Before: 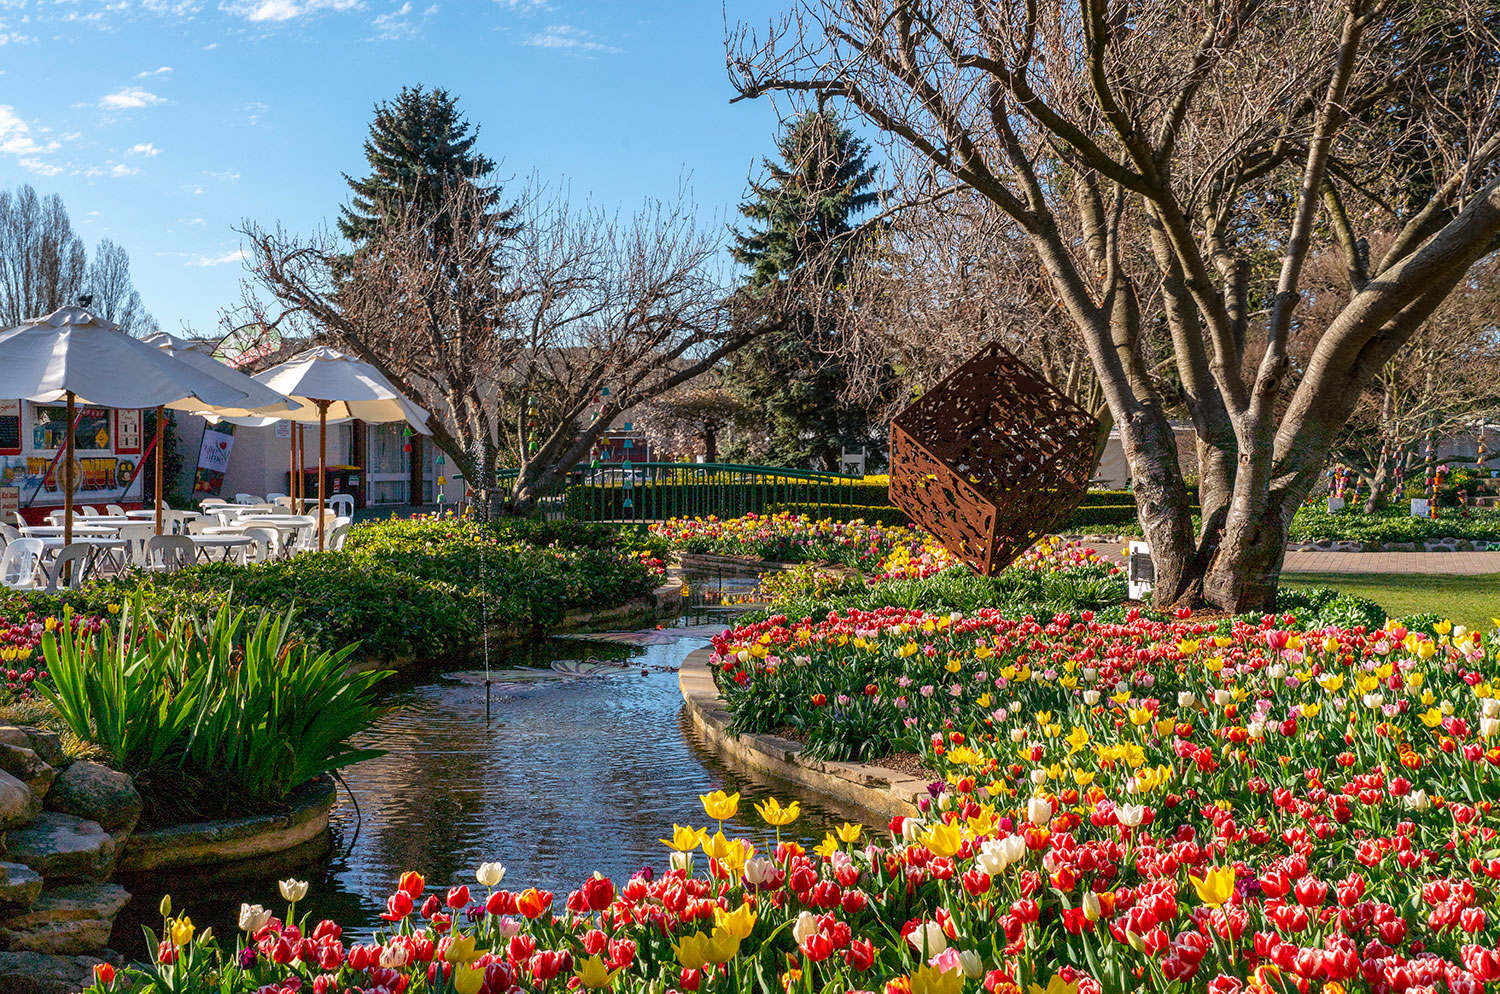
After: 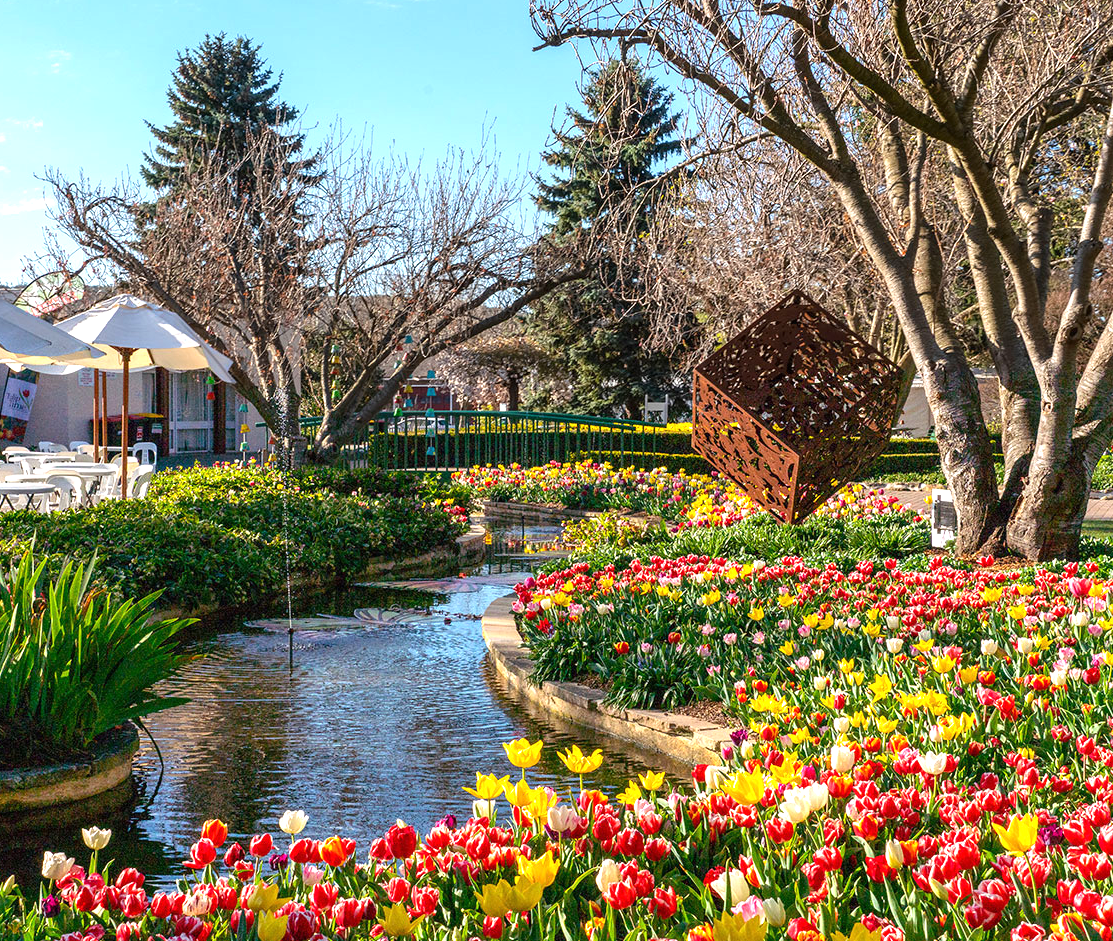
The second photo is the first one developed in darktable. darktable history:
exposure: black level correction 0, exposure 0.7 EV, compensate exposure bias true, compensate highlight preservation false
crop and rotate: left 13.15%, top 5.251%, right 12.609%
